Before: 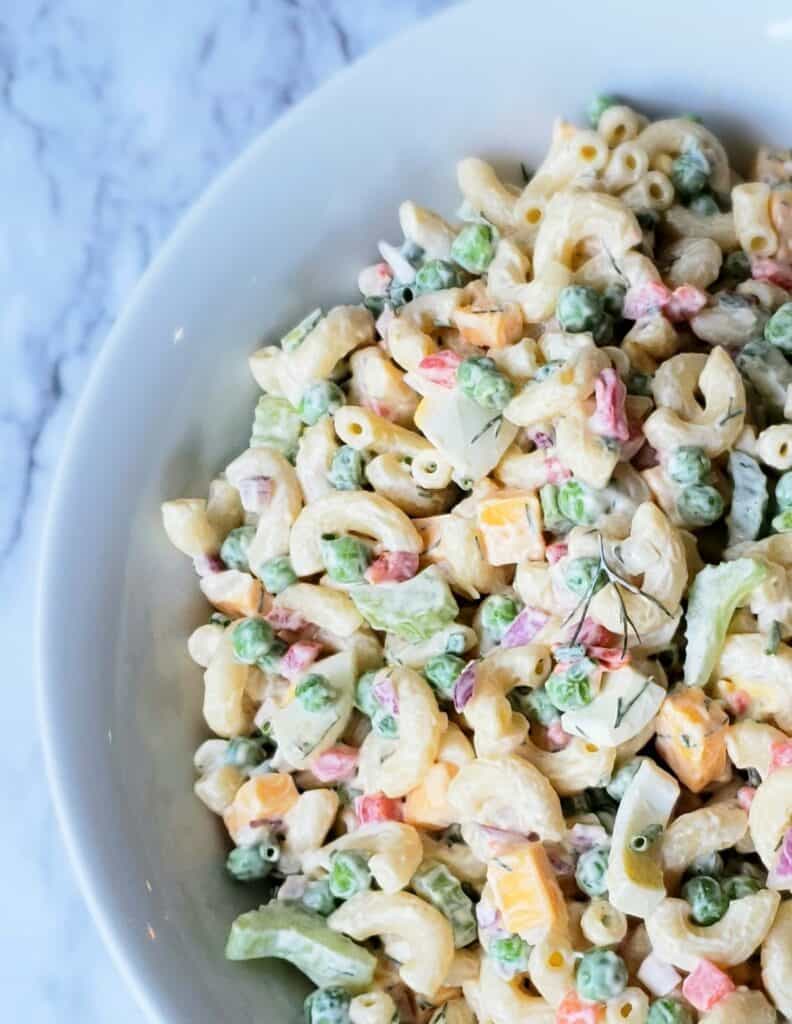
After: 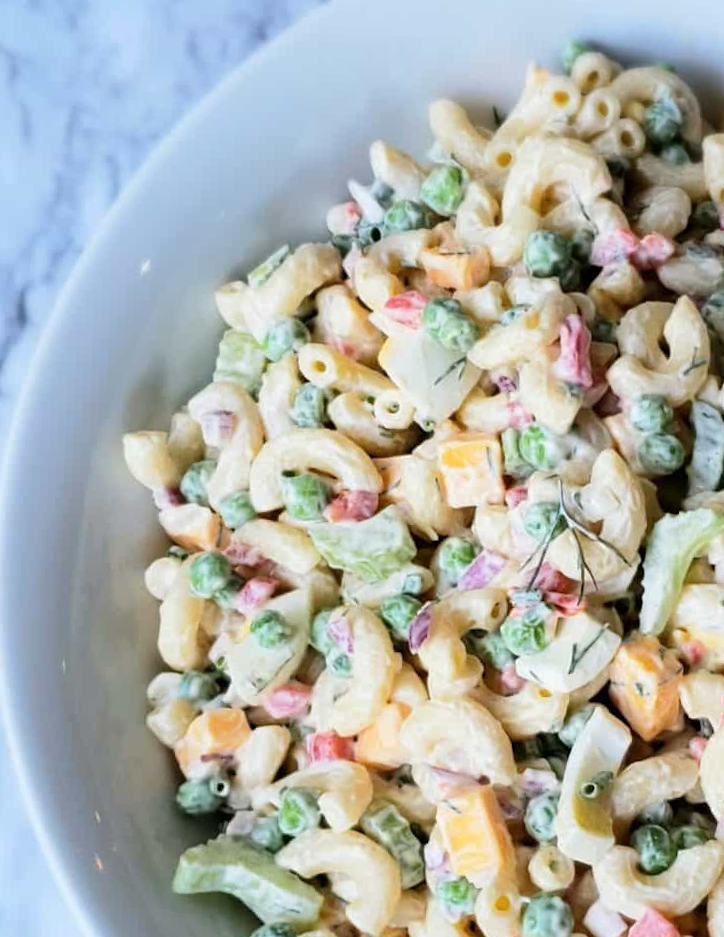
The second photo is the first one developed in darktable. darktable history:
crop and rotate: angle -1.85°, left 3.126%, top 4.217%, right 1.568%, bottom 0.509%
